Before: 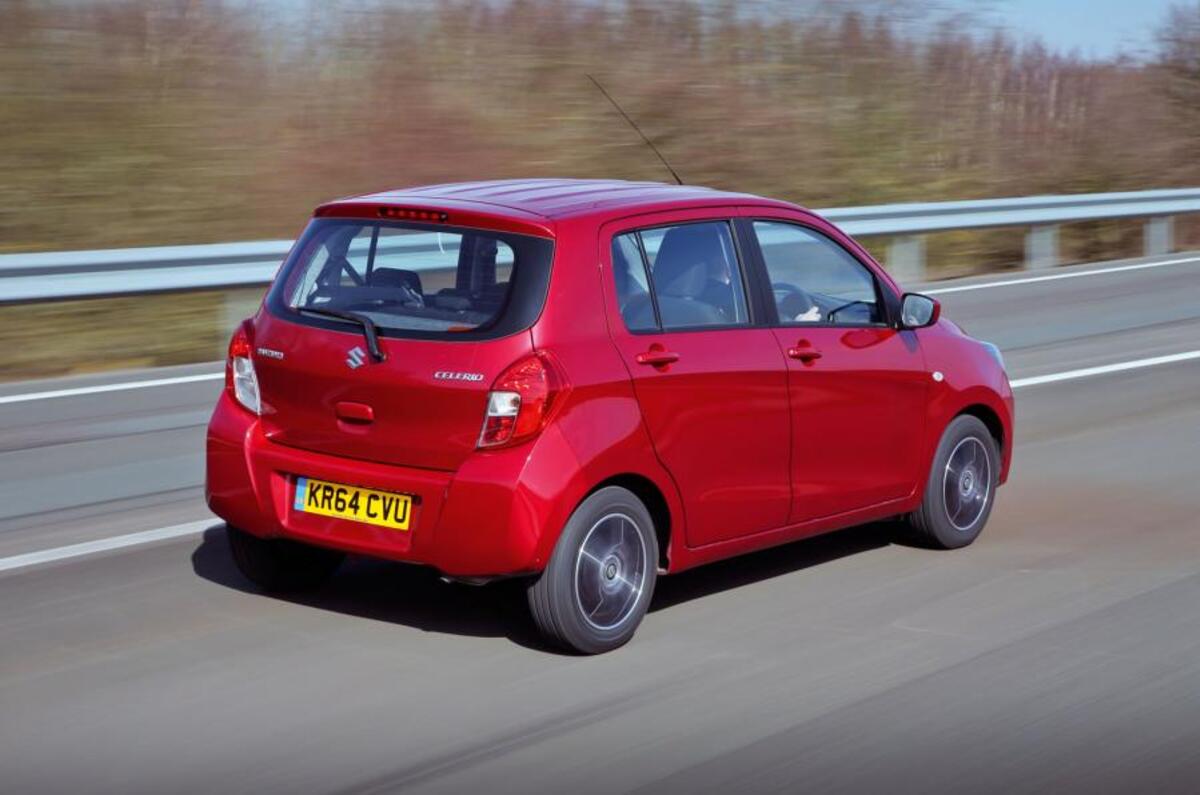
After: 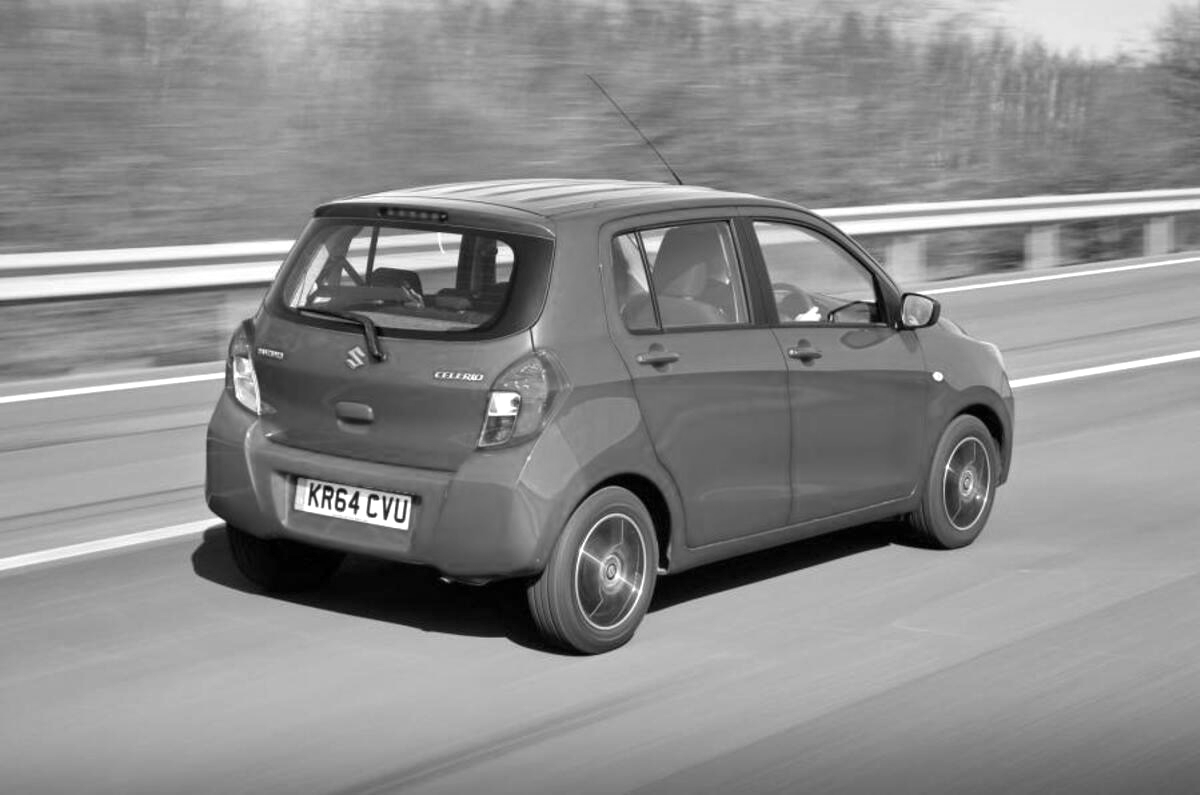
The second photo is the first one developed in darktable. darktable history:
exposure: exposure 0.722 EV, compensate highlight preservation false
monochrome: a 32, b 64, size 2.3
